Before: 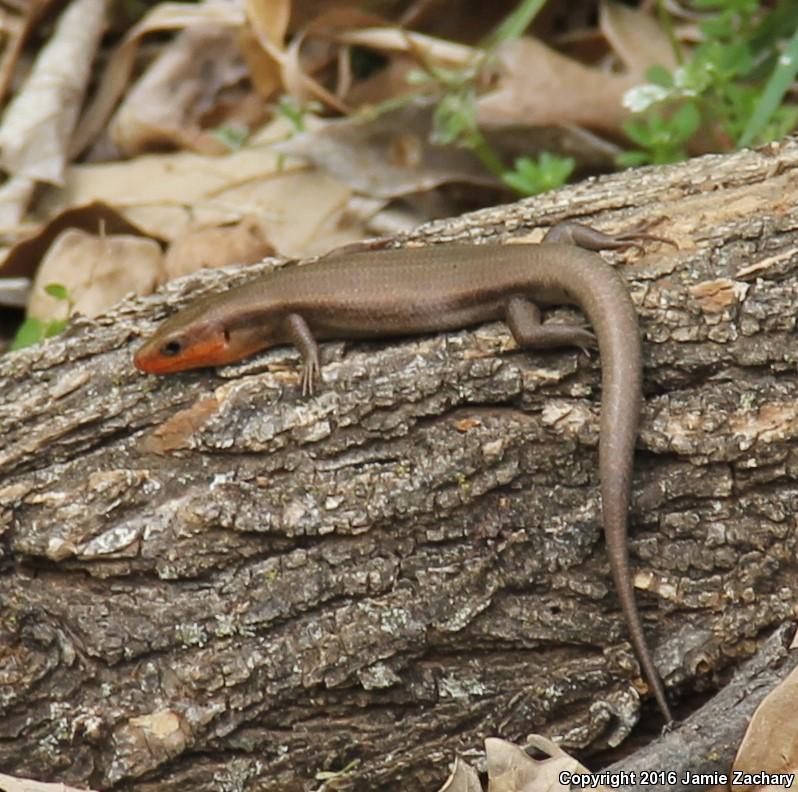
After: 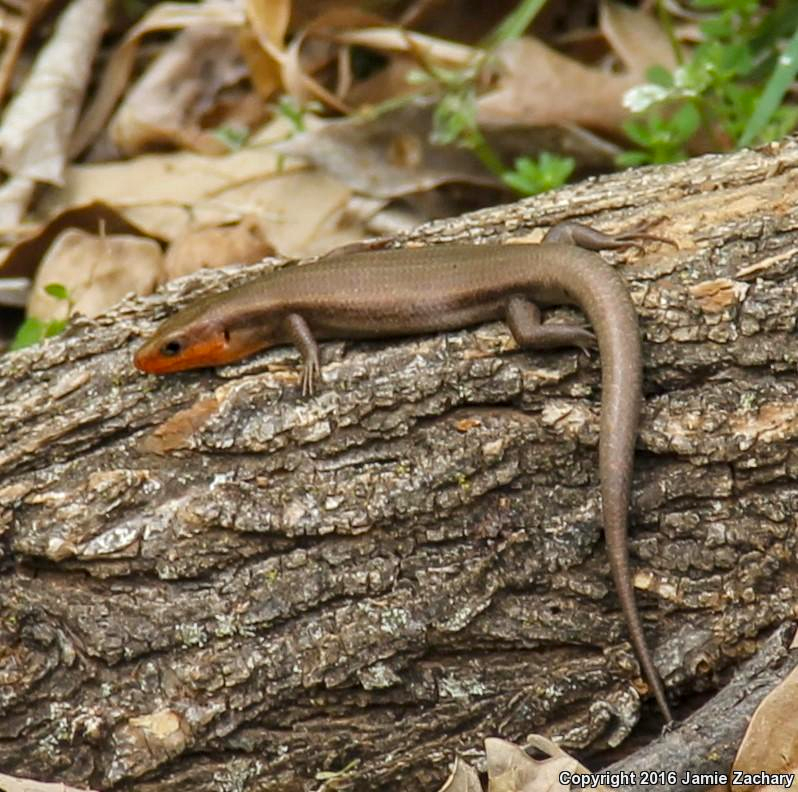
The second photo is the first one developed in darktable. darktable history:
local contrast: on, module defaults
color balance rgb: perceptual saturation grading › global saturation 19.877%
